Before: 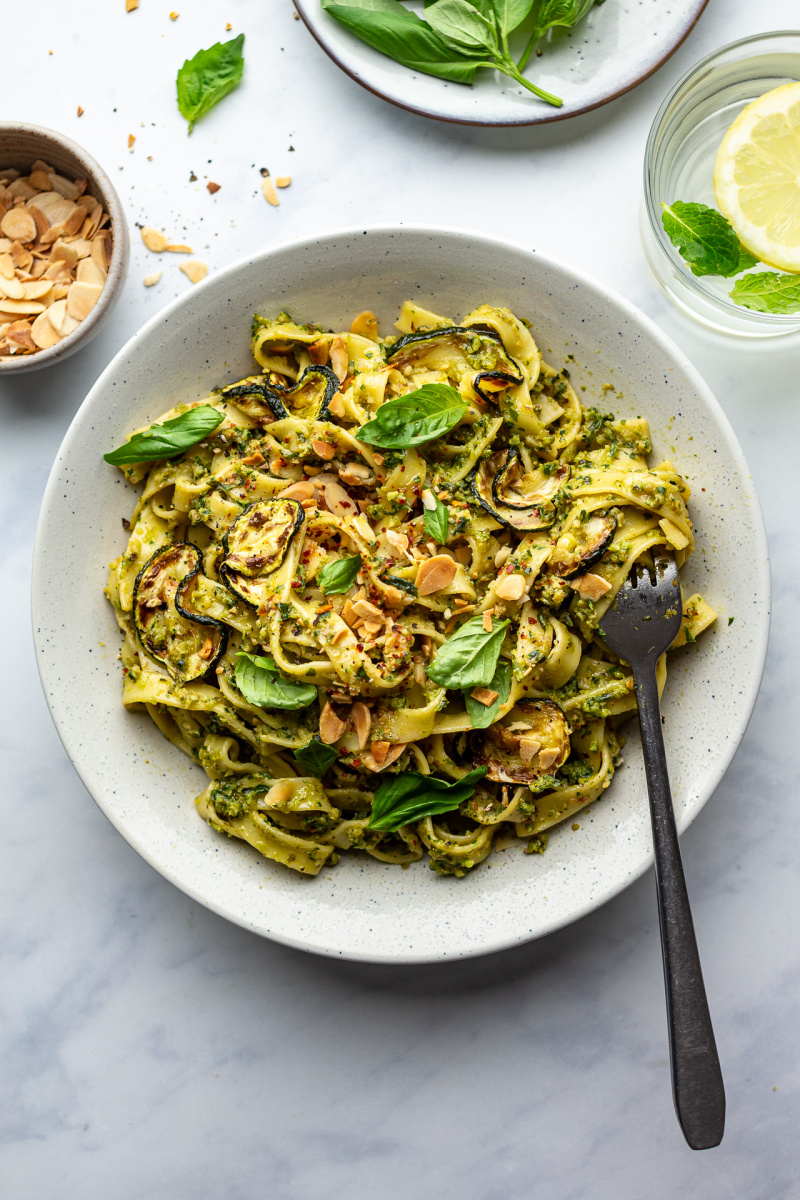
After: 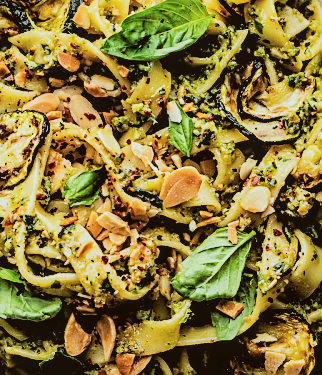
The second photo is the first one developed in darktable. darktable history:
crop: left 31.908%, top 32.398%, right 27.747%, bottom 36.343%
filmic rgb: black relative exposure -3.19 EV, white relative exposure 7.06 EV, threshold 3.05 EV, hardness 1.46, contrast 1.353, enable highlight reconstruction true
local contrast: detail 109%
sharpen: on, module defaults
levels: levels [0, 0.476, 0.951]
color correction: highlights a* -3.44, highlights b* -6.4, shadows a* 3.17, shadows b* 5.27
color balance rgb: shadows lift › chroma 3.164%, shadows lift › hue 277.78°, perceptual saturation grading › global saturation -12.46%, perceptual brilliance grading › highlights 15.661%, perceptual brilliance grading › shadows -13.51%, global vibrance 20%
